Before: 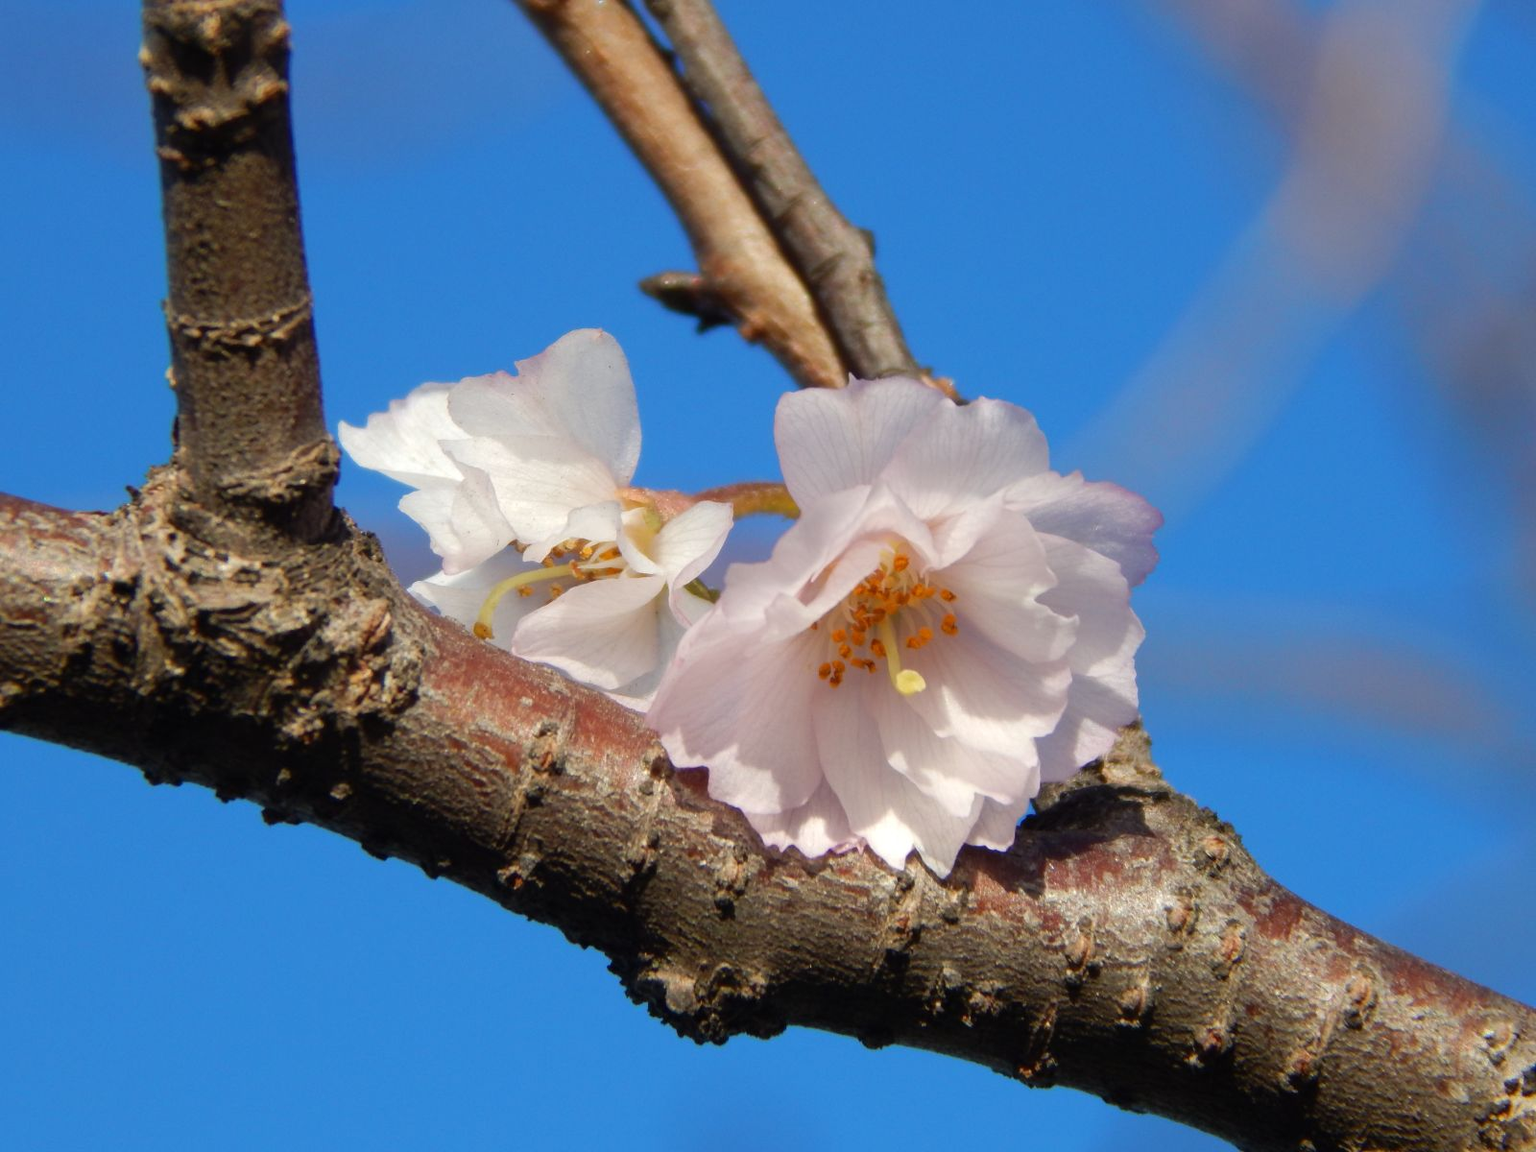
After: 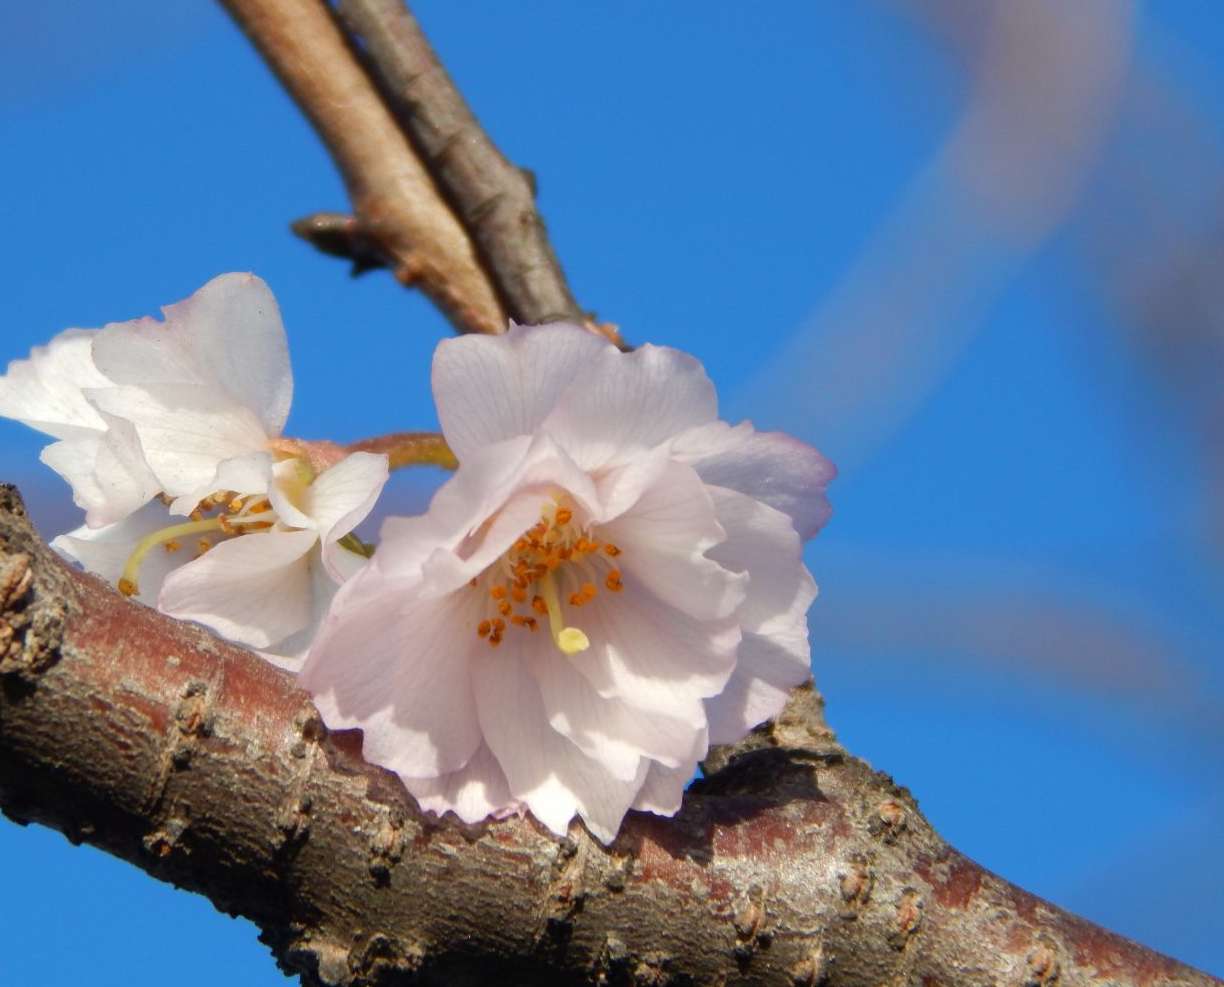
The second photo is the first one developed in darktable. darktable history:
crop: left 23.439%, top 5.888%, bottom 11.853%
base curve: curves: ch0 [(0, 0) (0.989, 0.992)]
